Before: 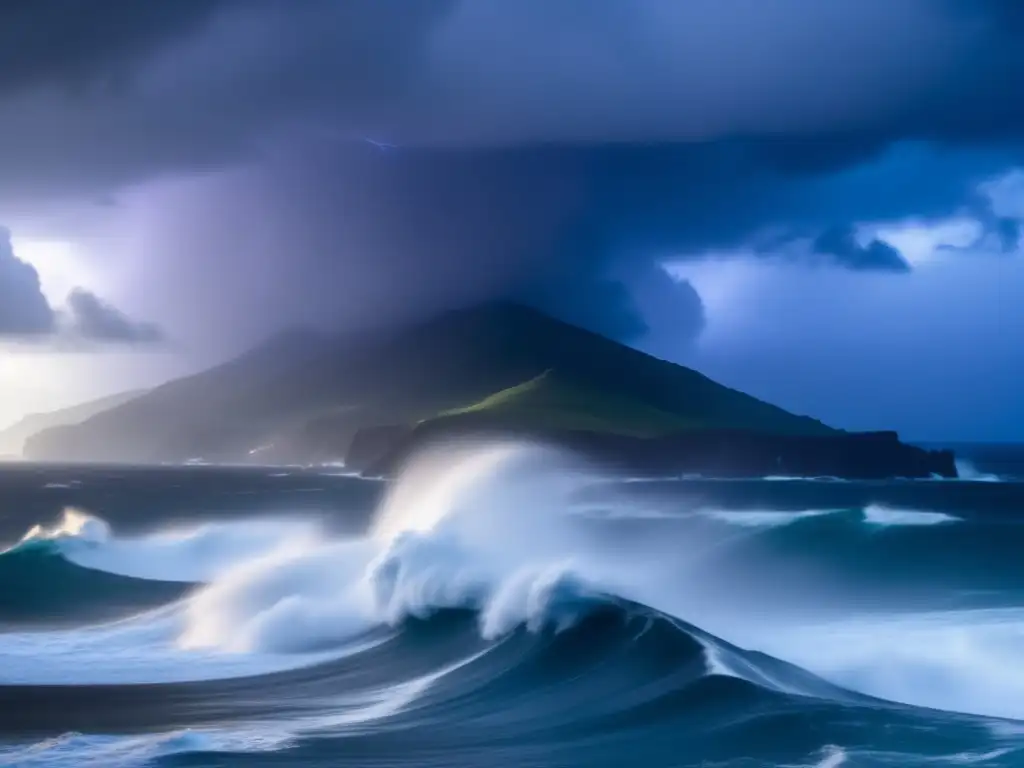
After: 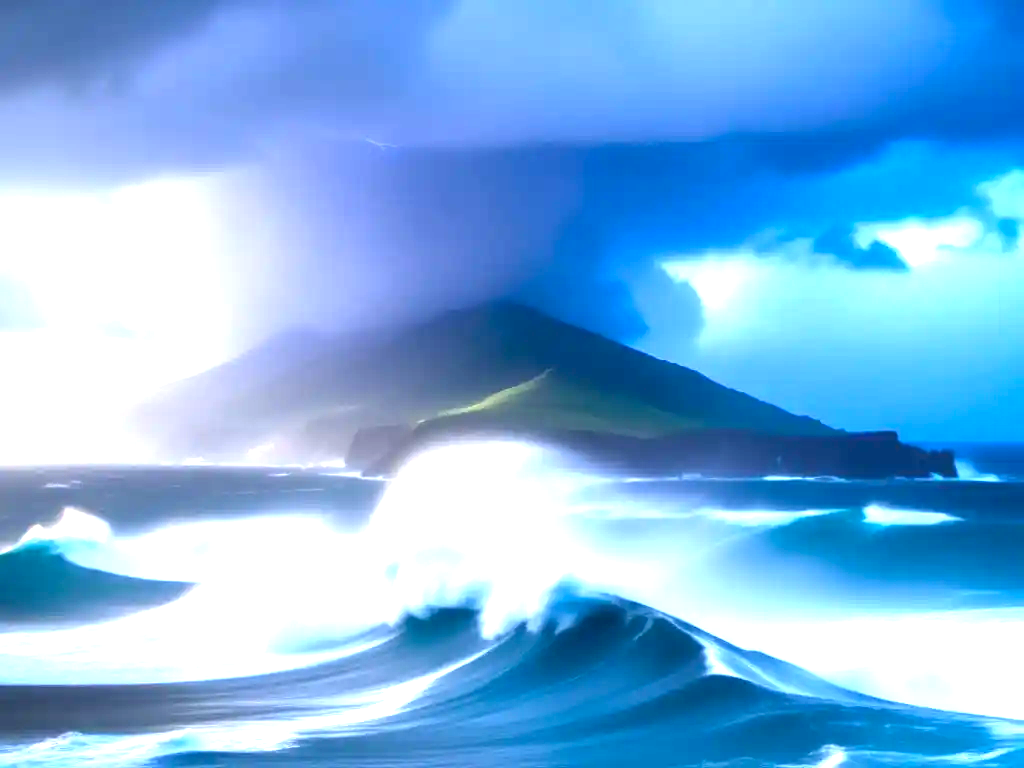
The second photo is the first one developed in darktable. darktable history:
exposure: exposure 2 EV, compensate exposure bias true, compensate highlight preservation false
color balance: output saturation 110%
